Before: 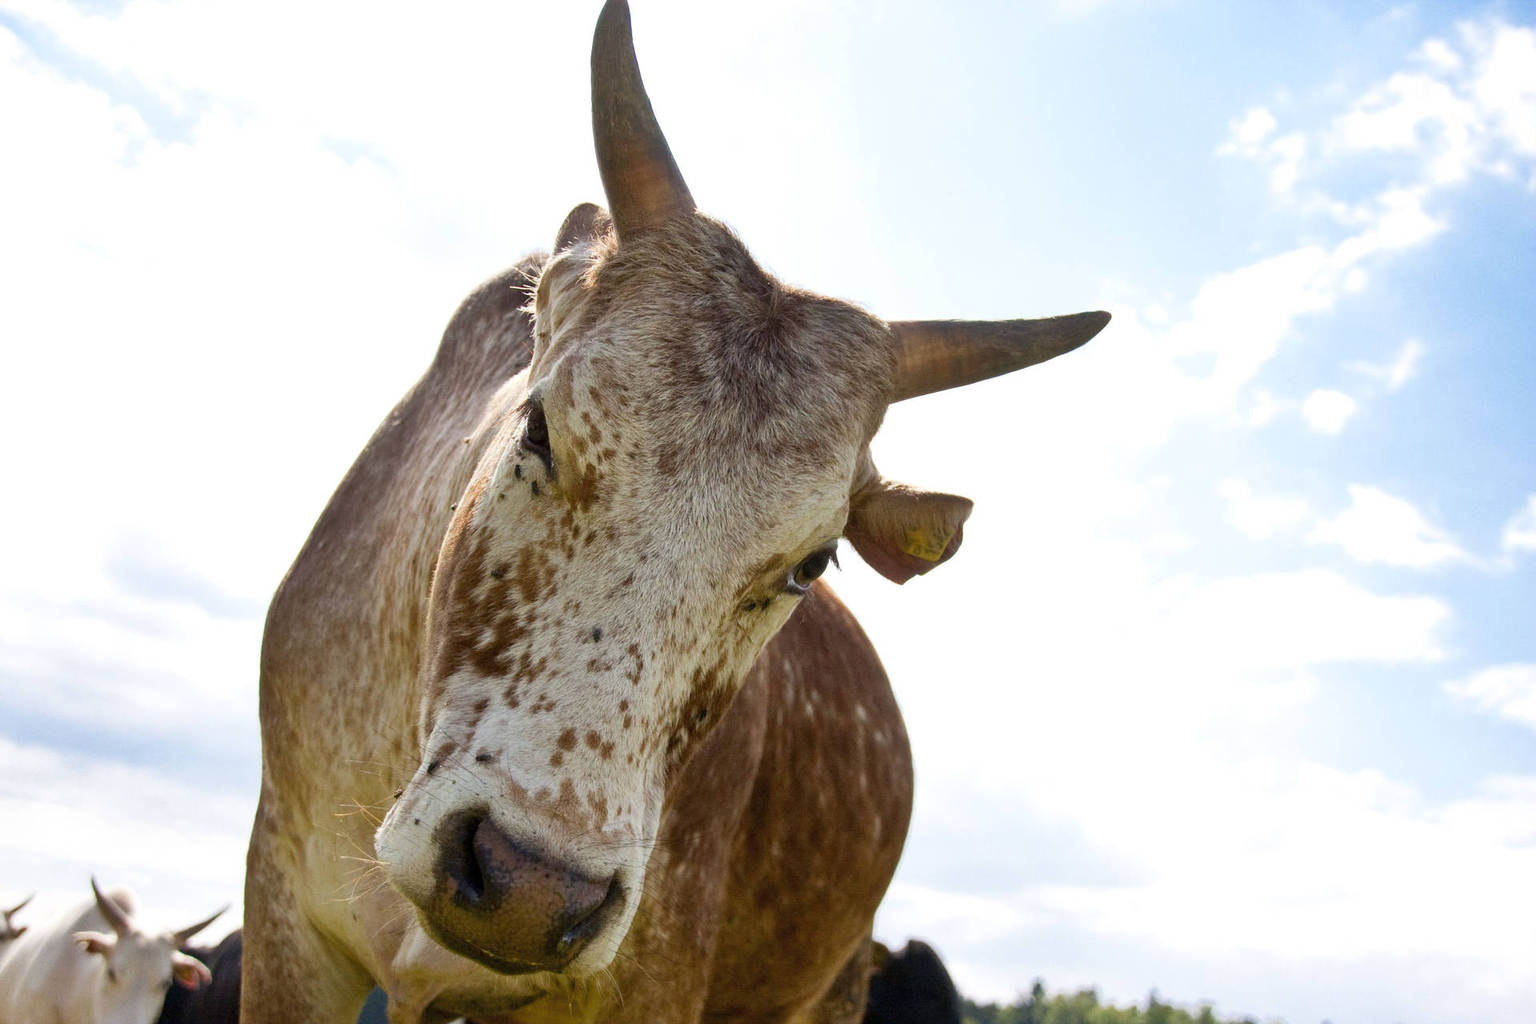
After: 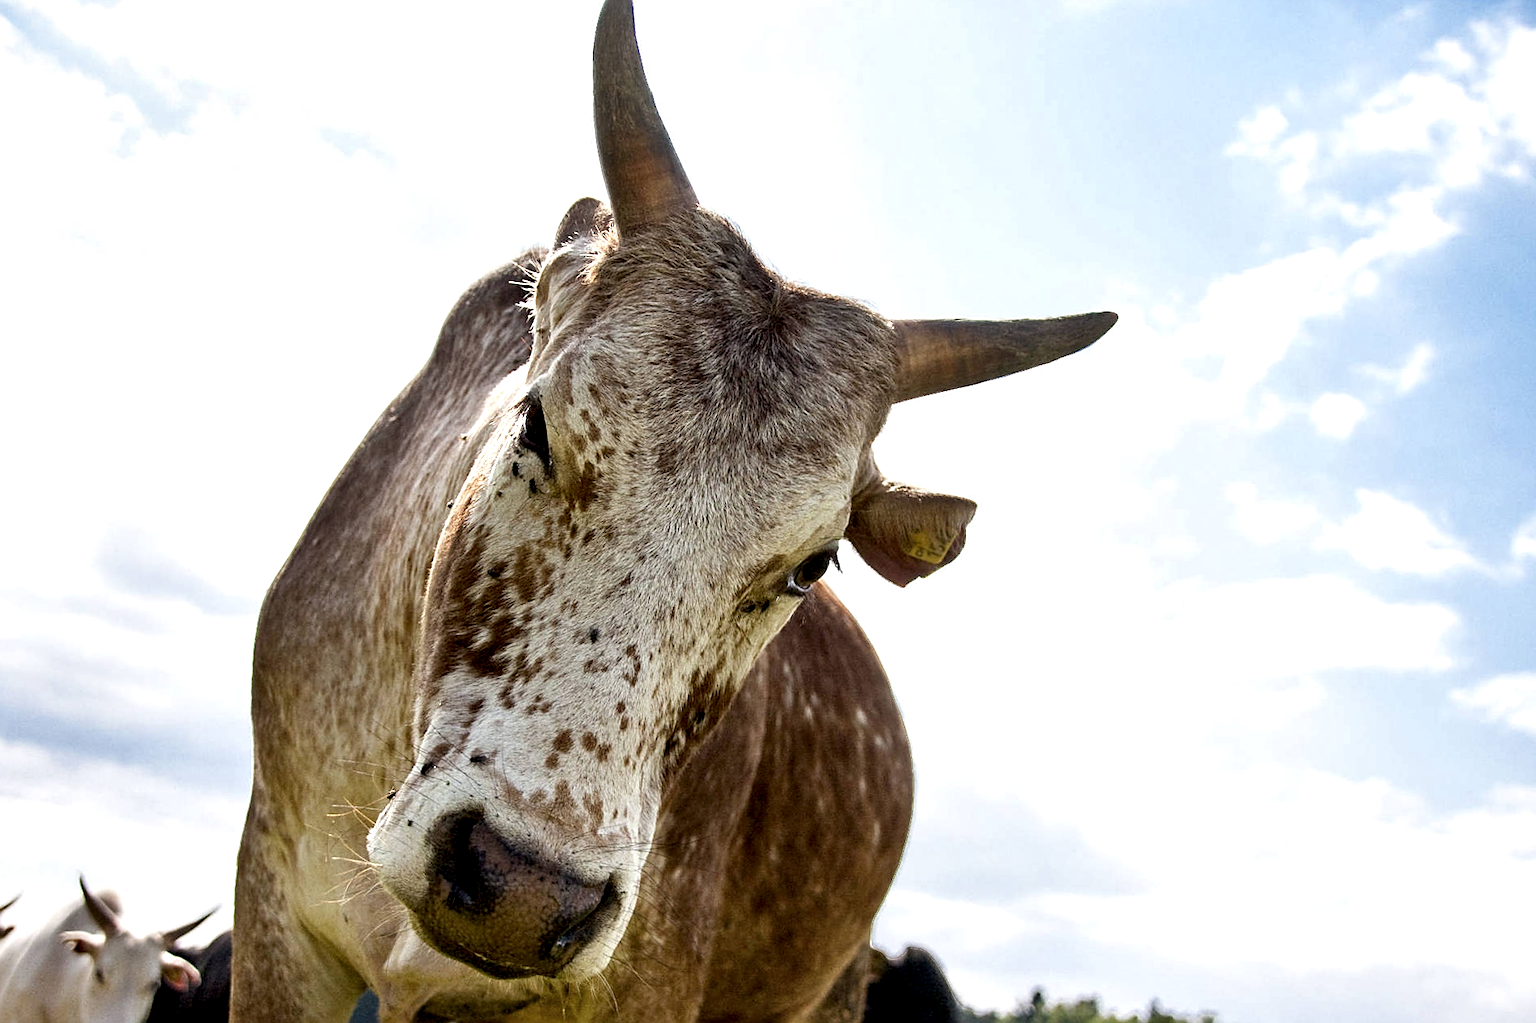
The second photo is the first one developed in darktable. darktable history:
contrast equalizer: y [[0.601, 0.6, 0.598, 0.598, 0.6, 0.601], [0.5 ×6], [0.5 ×6], [0 ×6], [0 ×6]]
color zones: curves: ch0 [(0.25, 0.5) (0.463, 0.627) (0.484, 0.637) (0.75, 0.5)]
sharpen: on, module defaults
crop and rotate: angle -0.5°
